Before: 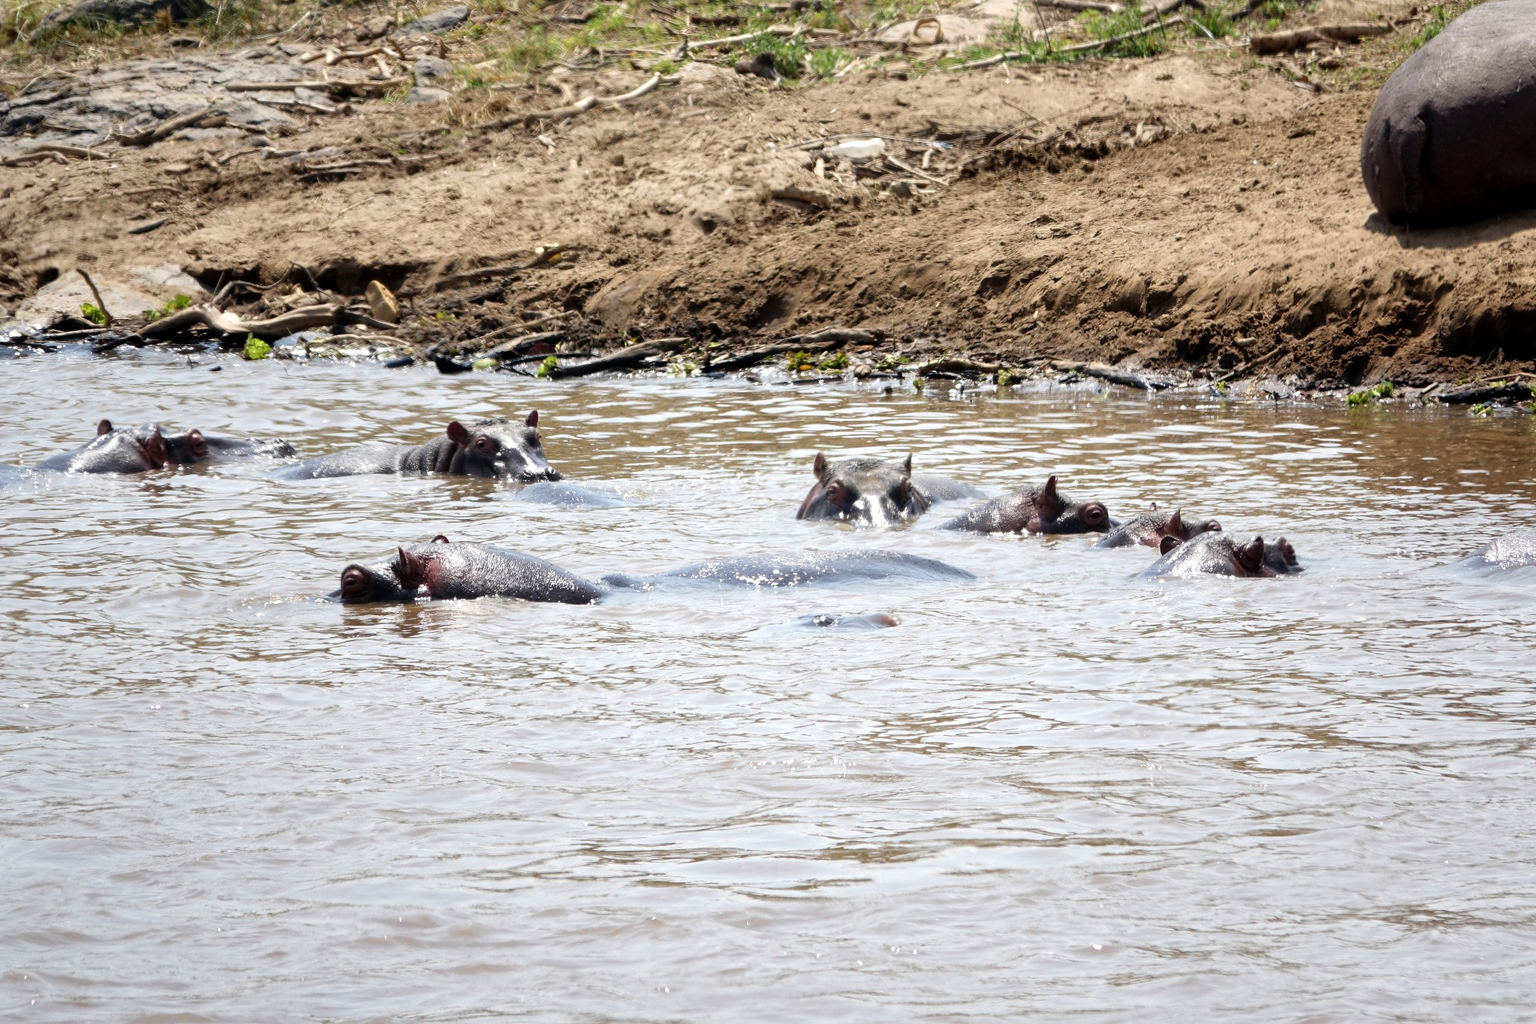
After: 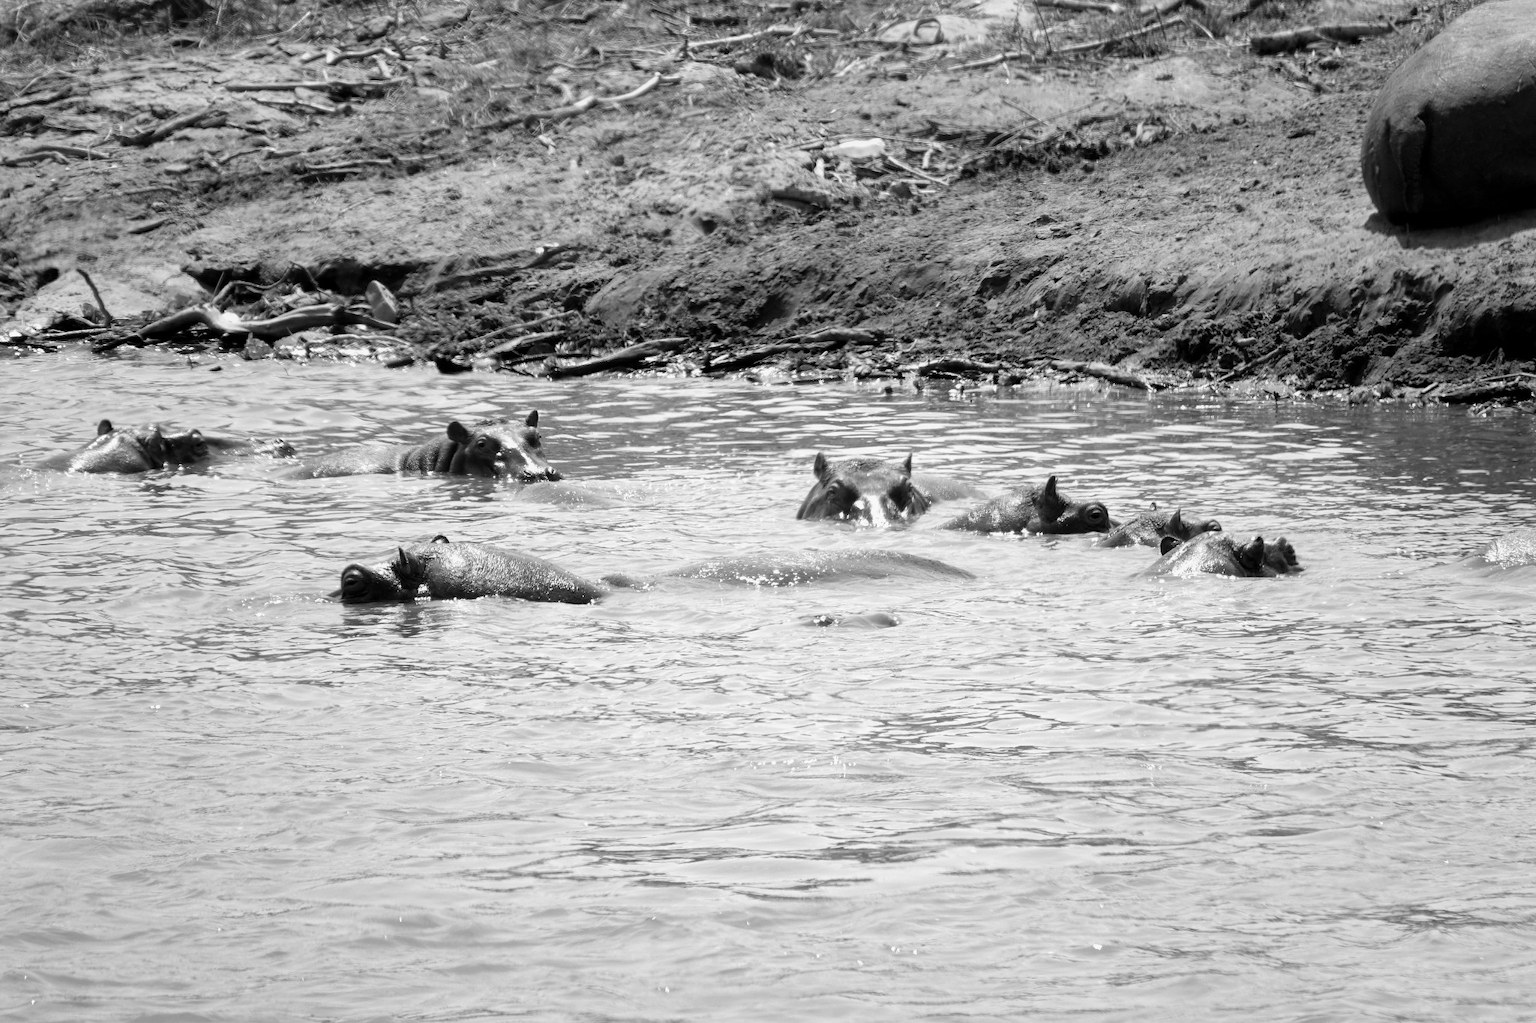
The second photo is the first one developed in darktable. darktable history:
color balance rgb: linear chroma grading › shadows -8%, linear chroma grading › global chroma 10%, perceptual saturation grading › global saturation 2%, perceptual saturation grading › highlights -2%, perceptual saturation grading › mid-tones 4%, perceptual saturation grading › shadows 8%, perceptual brilliance grading › global brilliance 2%, perceptual brilliance grading › highlights -4%, global vibrance 16%, saturation formula JzAzBz (2021)
monochrome: a -11.7, b 1.62, size 0.5, highlights 0.38
